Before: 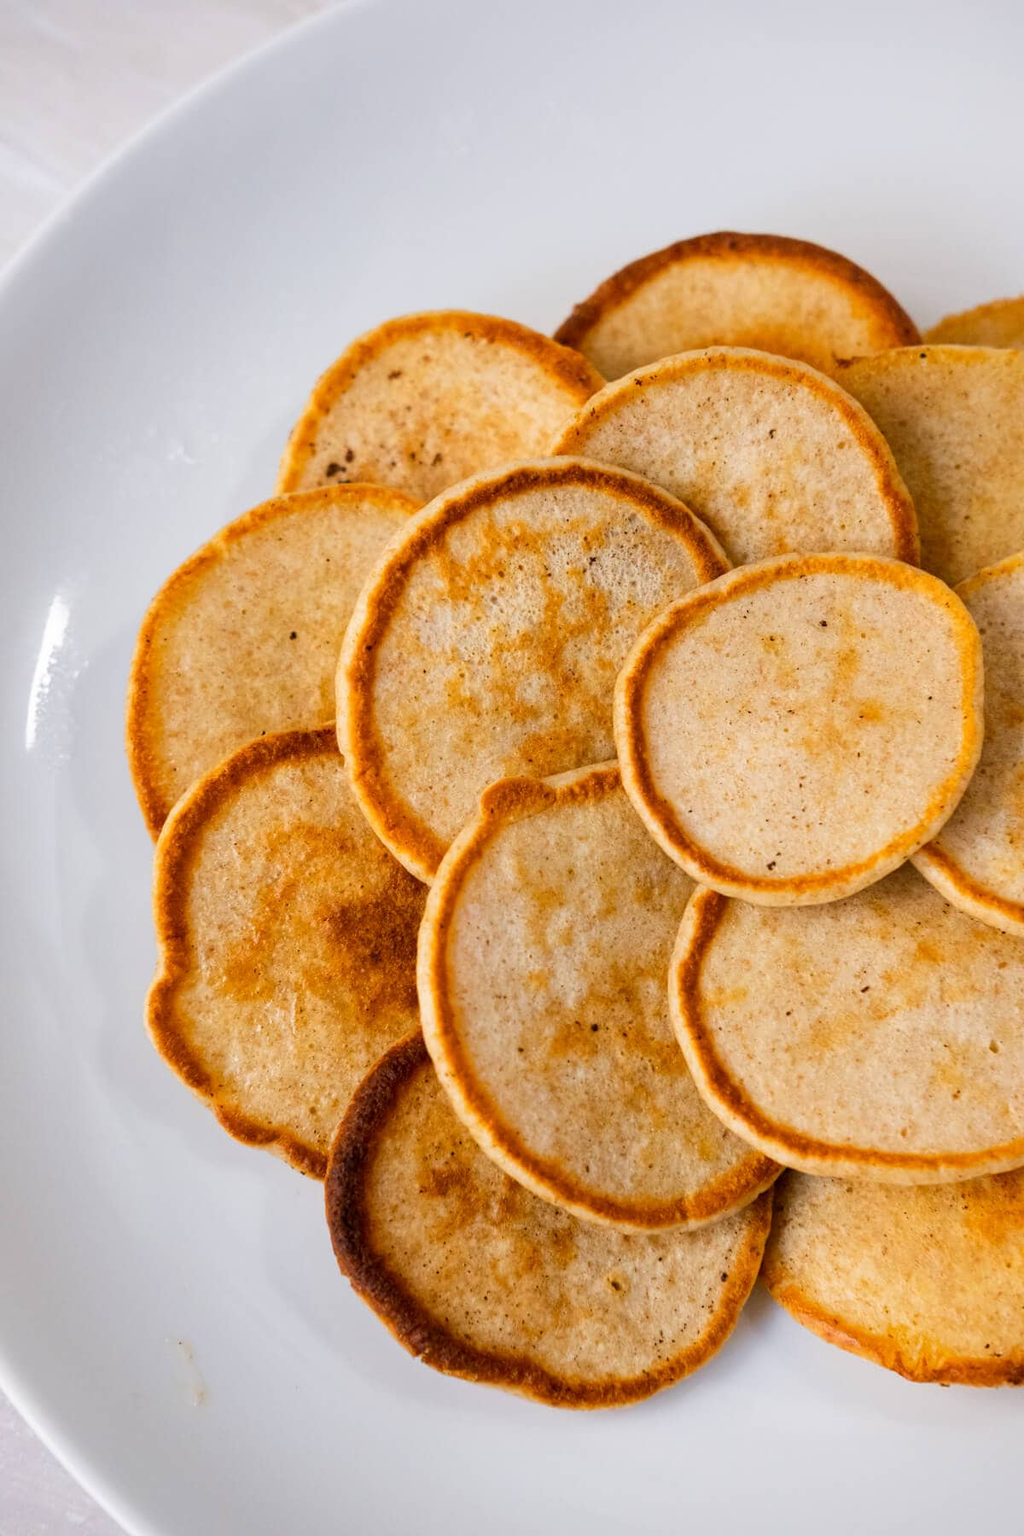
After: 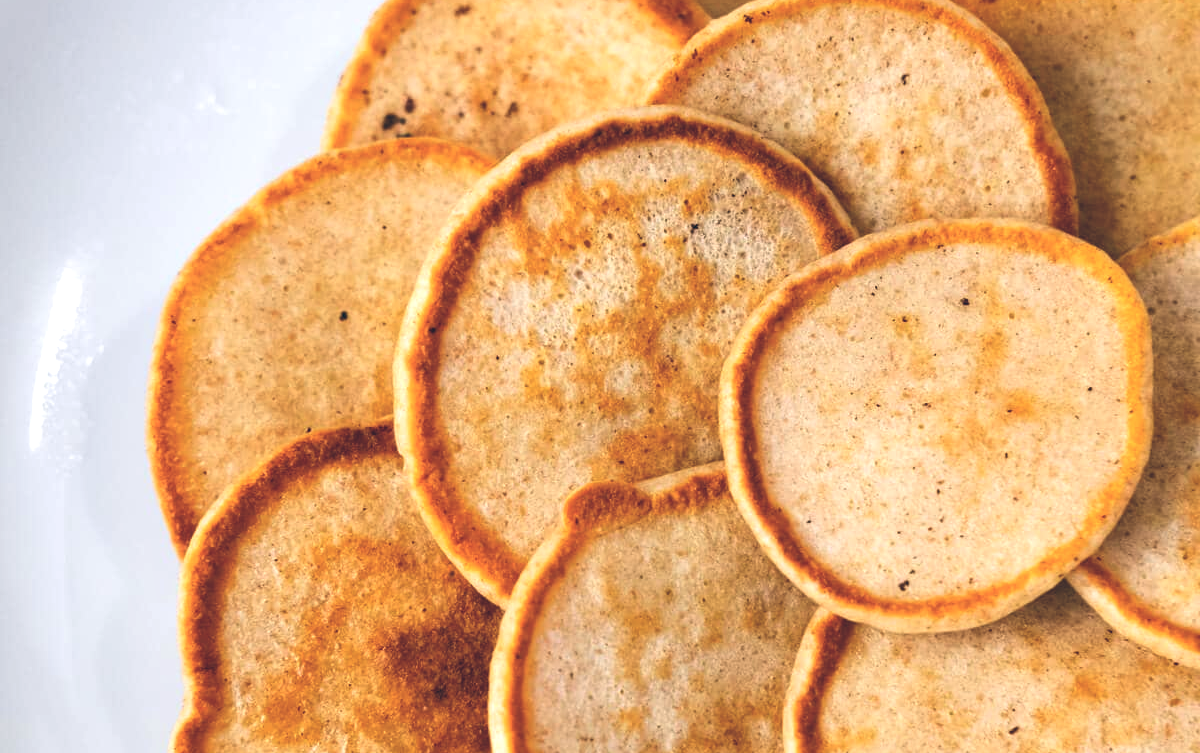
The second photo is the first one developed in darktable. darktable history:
crop and rotate: top 23.84%, bottom 34.294%
color balance: lift [1.016, 0.983, 1, 1.017], gamma [0.958, 1, 1, 1], gain [0.981, 1.007, 0.993, 1.002], input saturation 118.26%, contrast 13.43%, contrast fulcrum 21.62%, output saturation 82.76%
shadows and highlights: shadows -12.5, white point adjustment 4, highlights 28.33
